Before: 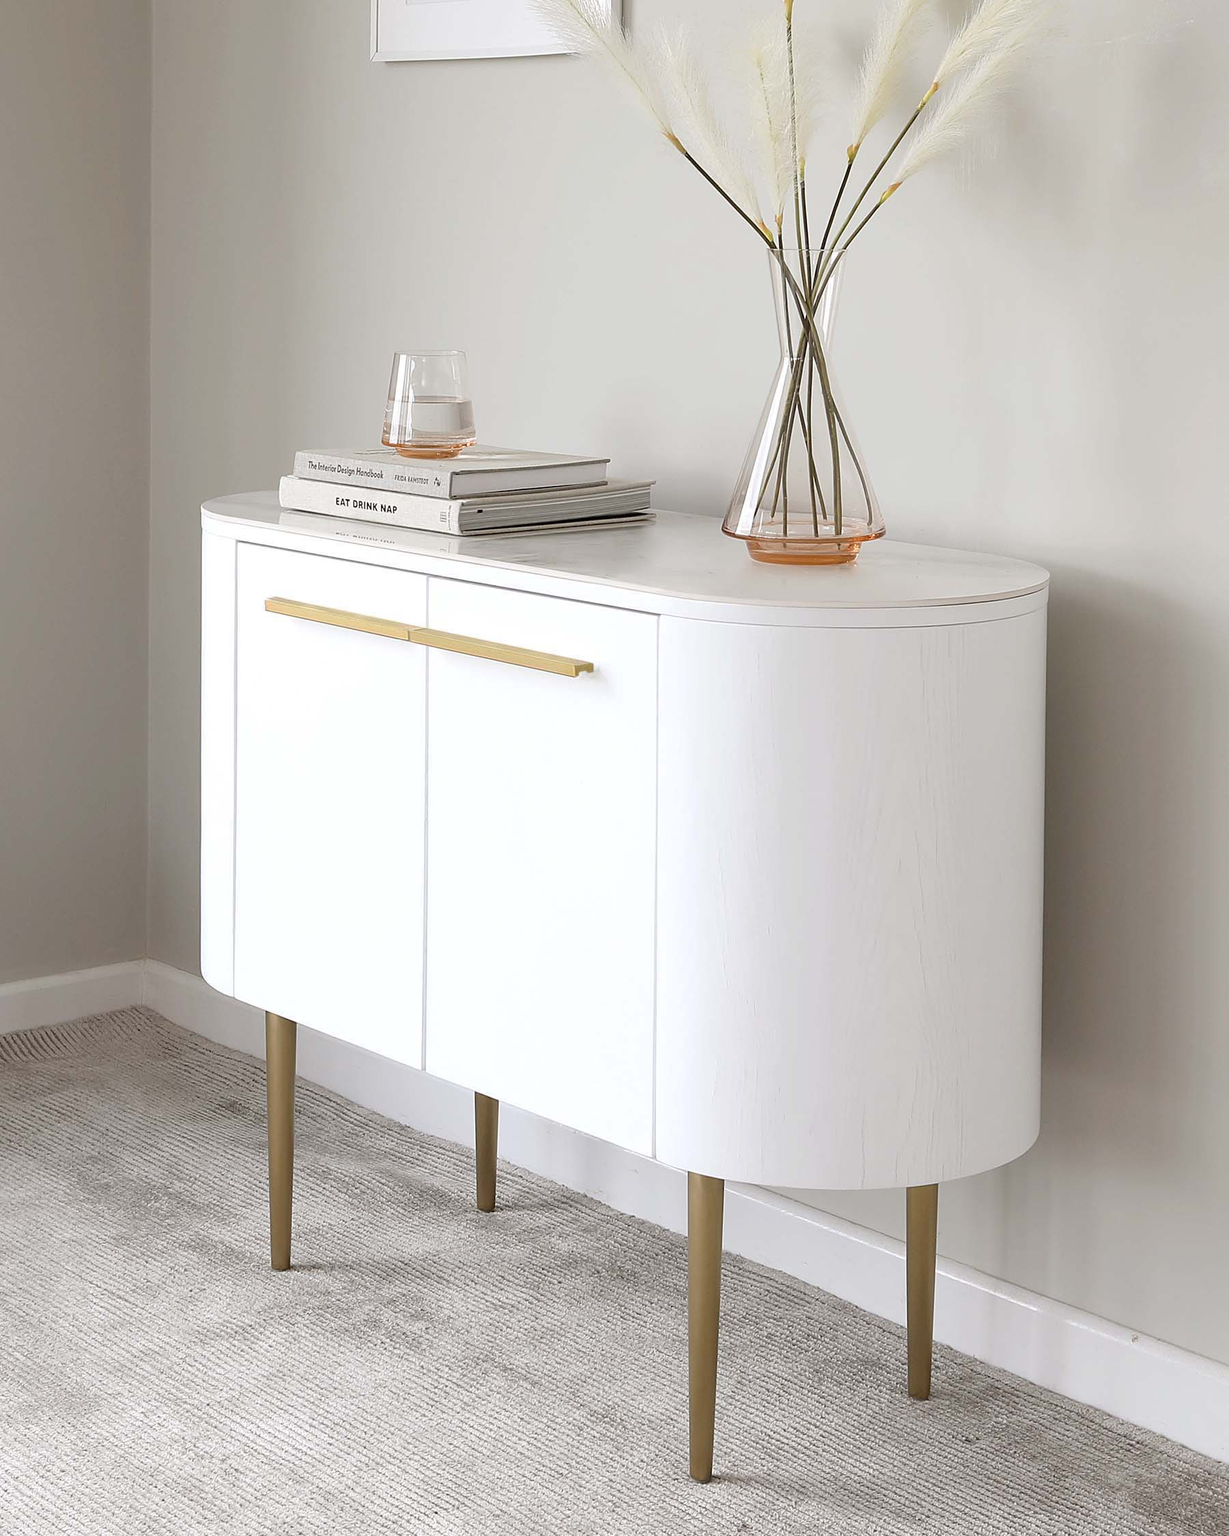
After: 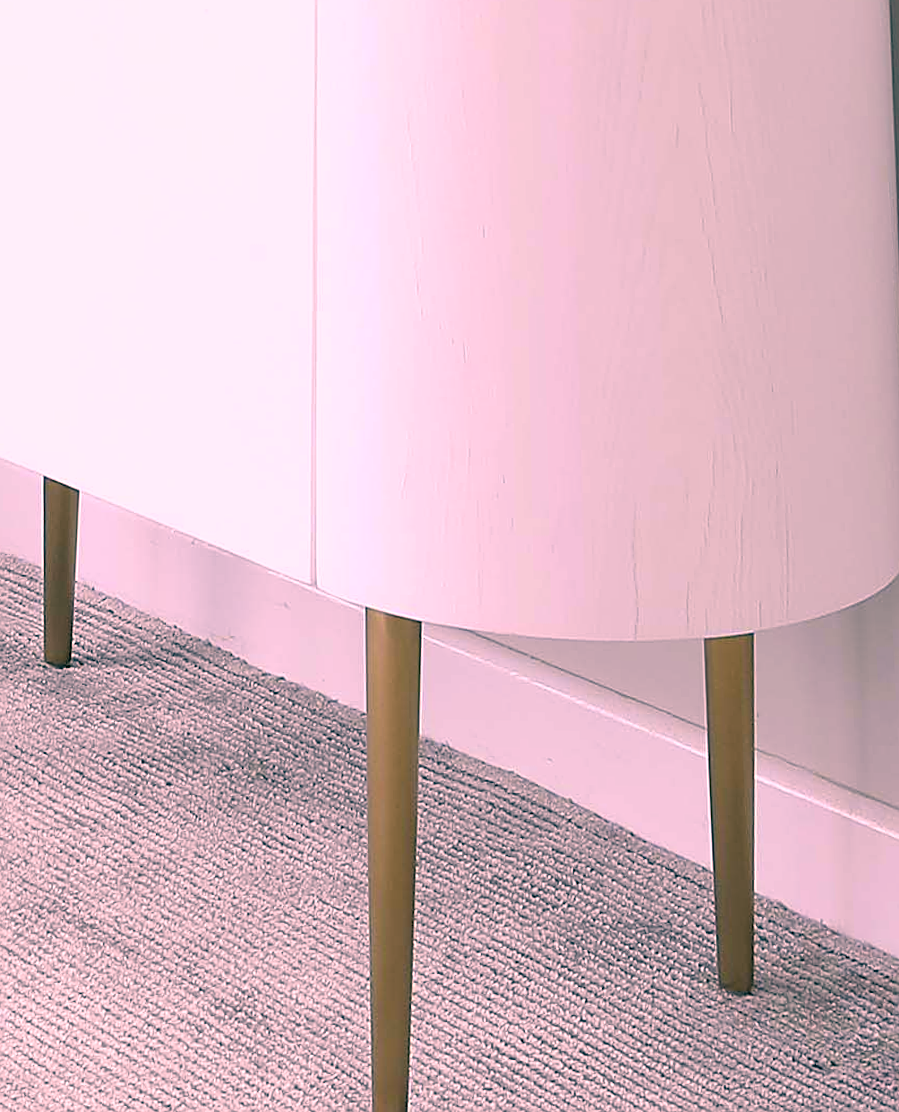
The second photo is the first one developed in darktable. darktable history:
rotate and perspective: rotation 0.128°, lens shift (vertical) -0.181, lens shift (horizontal) -0.044, shear 0.001, automatic cropping off
color correction: highlights a* 17.03, highlights b* 0.205, shadows a* -15.38, shadows b* -14.56, saturation 1.5
white balance: red 1.009, blue 0.985
sharpen: on, module defaults
crop: left 35.976%, top 45.819%, right 18.162%, bottom 5.807%
